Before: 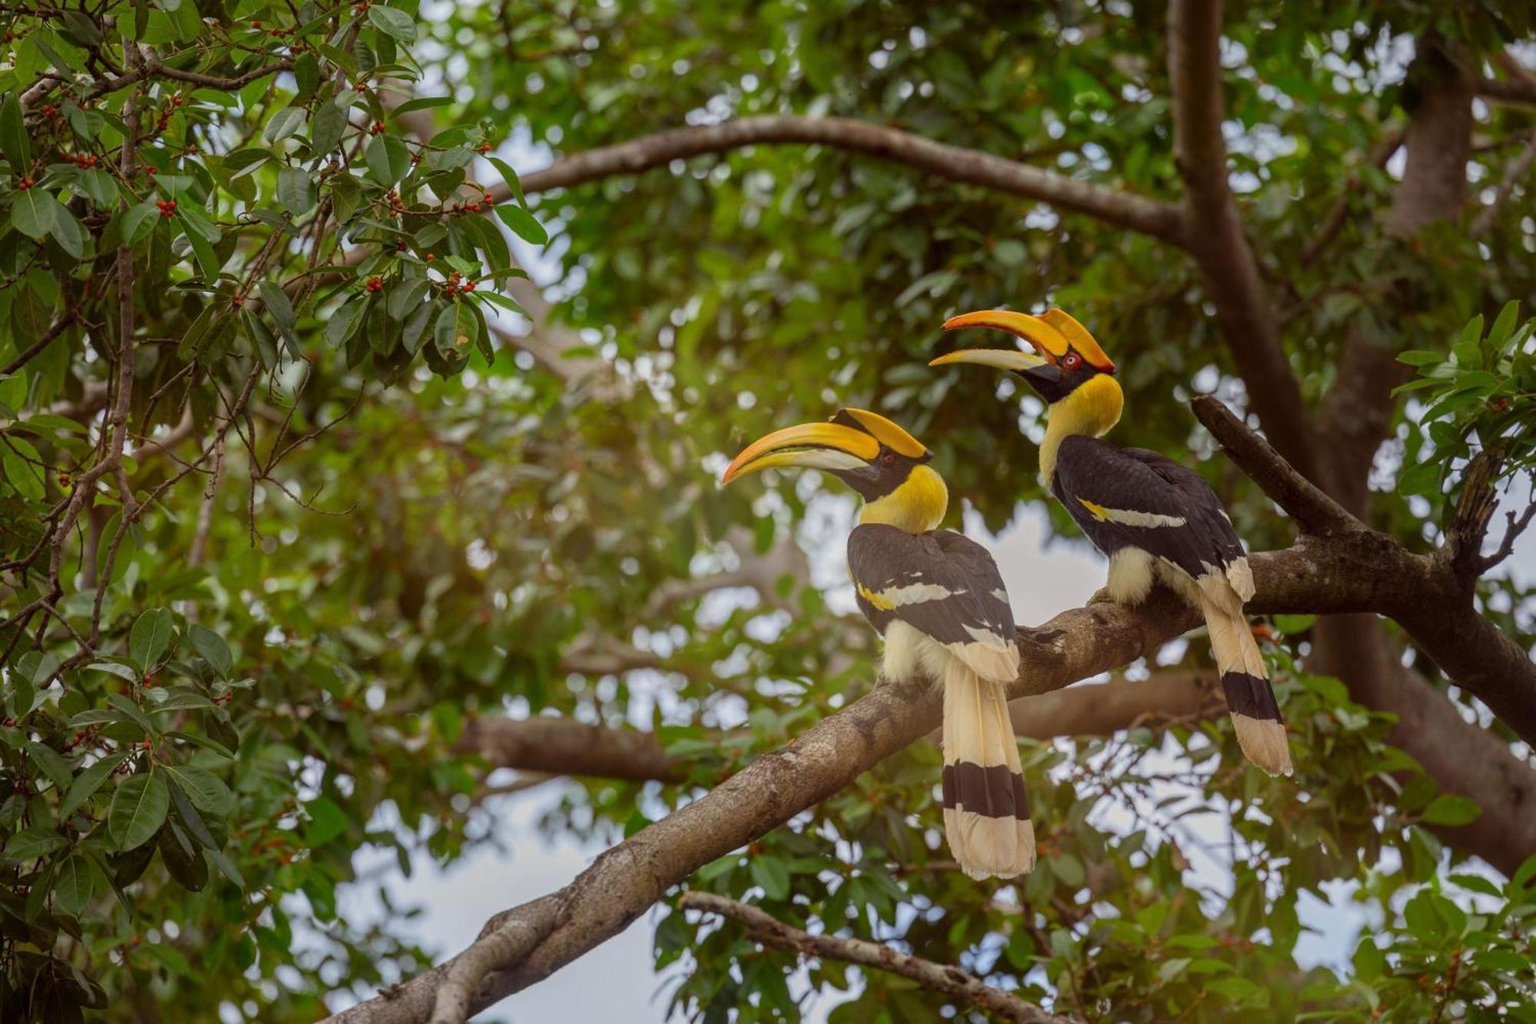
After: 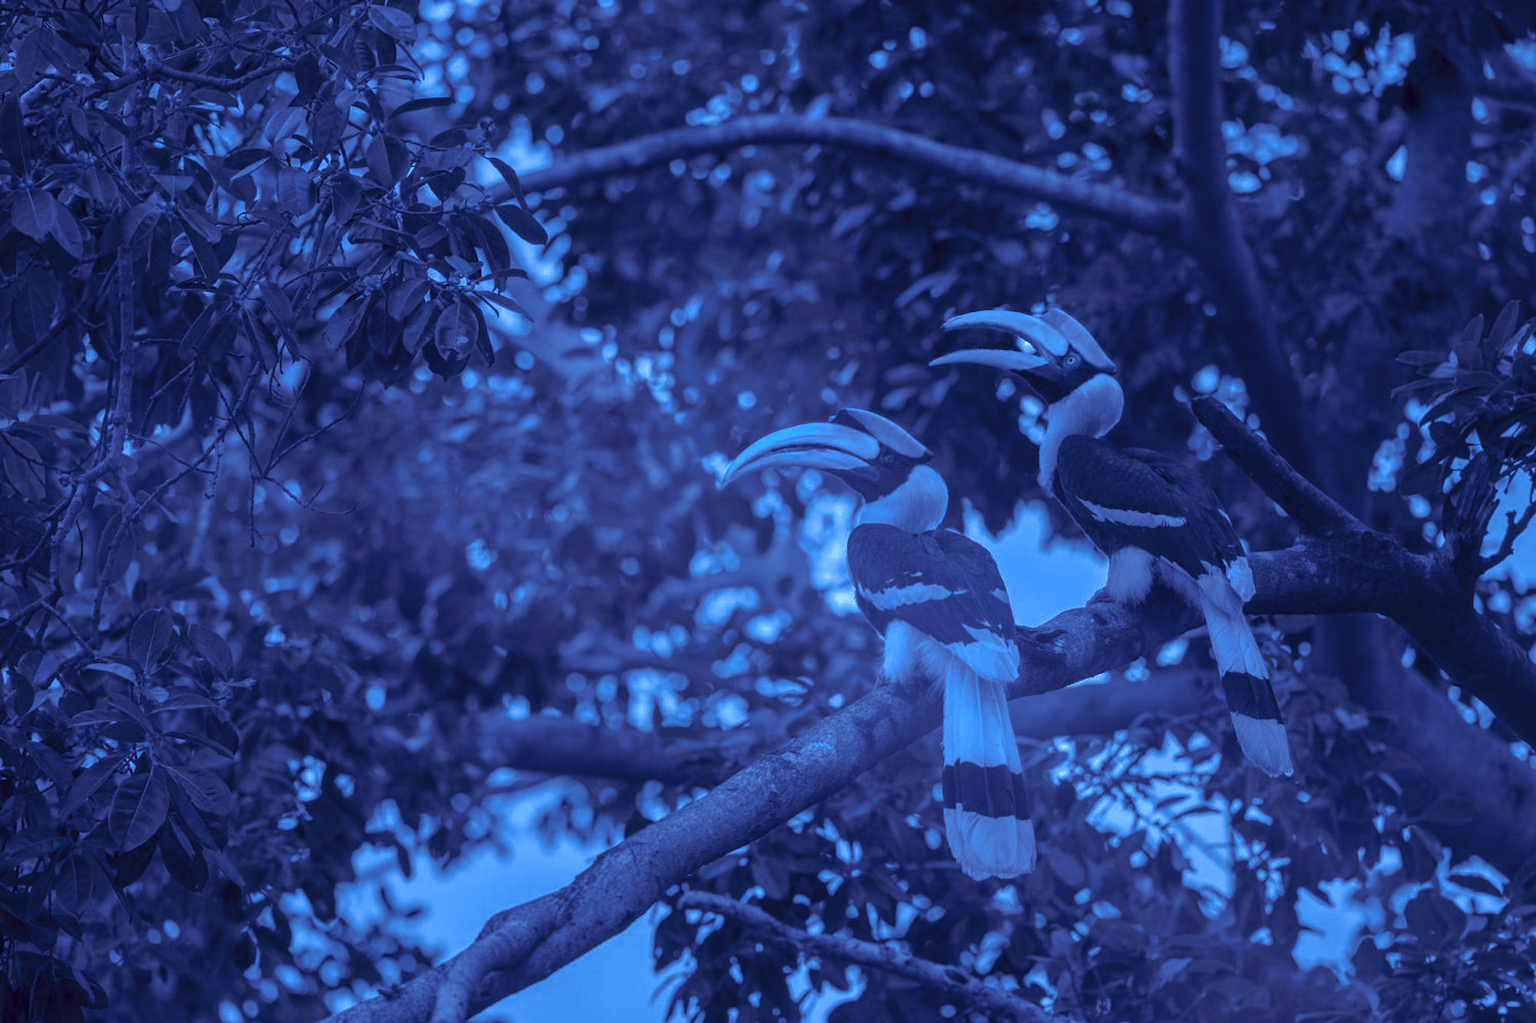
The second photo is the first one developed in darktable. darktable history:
tone curve: curves: ch0 [(0, 0) (0.003, 0.029) (0.011, 0.034) (0.025, 0.044) (0.044, 0.057) (0.069, 0.07) (0.1, 0.084) (0.136, 0.104) (0.177, 0.127) (0.224, 0.156) (0.277, 0.192) (0.335, 0.236) (0.399, 0.284) (0.468, 0.339) (0.543, 0.393) (0.623, 0.454) (0.709, 0.541) (0.801, 0.65) (0.898, 0.766) (1, 1)], preserve colors none
color look up table: target L [90.97, 41.11, 75.78, 58.55, 51.11, 15.01, 69.8, 31.26, 39.43, 8.031, 55.44, 46.77, 36.58, 2.794, 111.11, 92.82, 83.87, 92.3, 78.2, 84.75, 81.62, 69.69, 51.77, 66.27, 62.43, 36.05, 30.85, 10.33, 88.32, 76.71, 91.64, 55.5, 74.21, 88.61, 44.3, 56.41, 46.87, 54.5, 37.71, 57.42, 8.011, 39.17, 35.34, 4.129, 3.173, 74.61, 42.77, 32.02, 1.462], target a [-14.73, 15.83, -1.539, 10.29, 13.33, 15.76, 3.383, 16.67, 16.4, 17.32, 11.45, 14.82, 17.3, 7.975, 0.001, -16.19, -5.185, -16.11, -2.937, -5.835, -4.184, 2.902, 13.57, 5.759, 7.695, 17.12, 17.2, 16.78, -11.36, -2.256, -15.51, 11.69, 0.222, -12.02, 15.32, 9.76, 15.15, 11.41, 16.48, 11.94, 17.23, 15.76, 17.88, 11.02, 7.346, -0.812, 15.7, 18.35, 4.845], target b [-26.01, -55.17, -36.85, -44.54, -50.52, -43.41, -40.46, -56.03, -56.63, -41.28, -47.33, -53.09, -56.63, -32.03, -0.007, -24.03, -32.45, -24.4, -35.49, -32.37, -35.04, -40.64, -50.71, -41.9, -42.49, -56.53, -56.03, -42.34, -28.88, -36.64, -25.43, -47.57, -38.66, -28.44, -54.08, -46.47, -52.92, -48.25, -56.44, -46.42, -40.59, -55.71, -56.67, -36.77, -32.7, -36.9, -54.57, -57.45, -26.93], num patches 49
